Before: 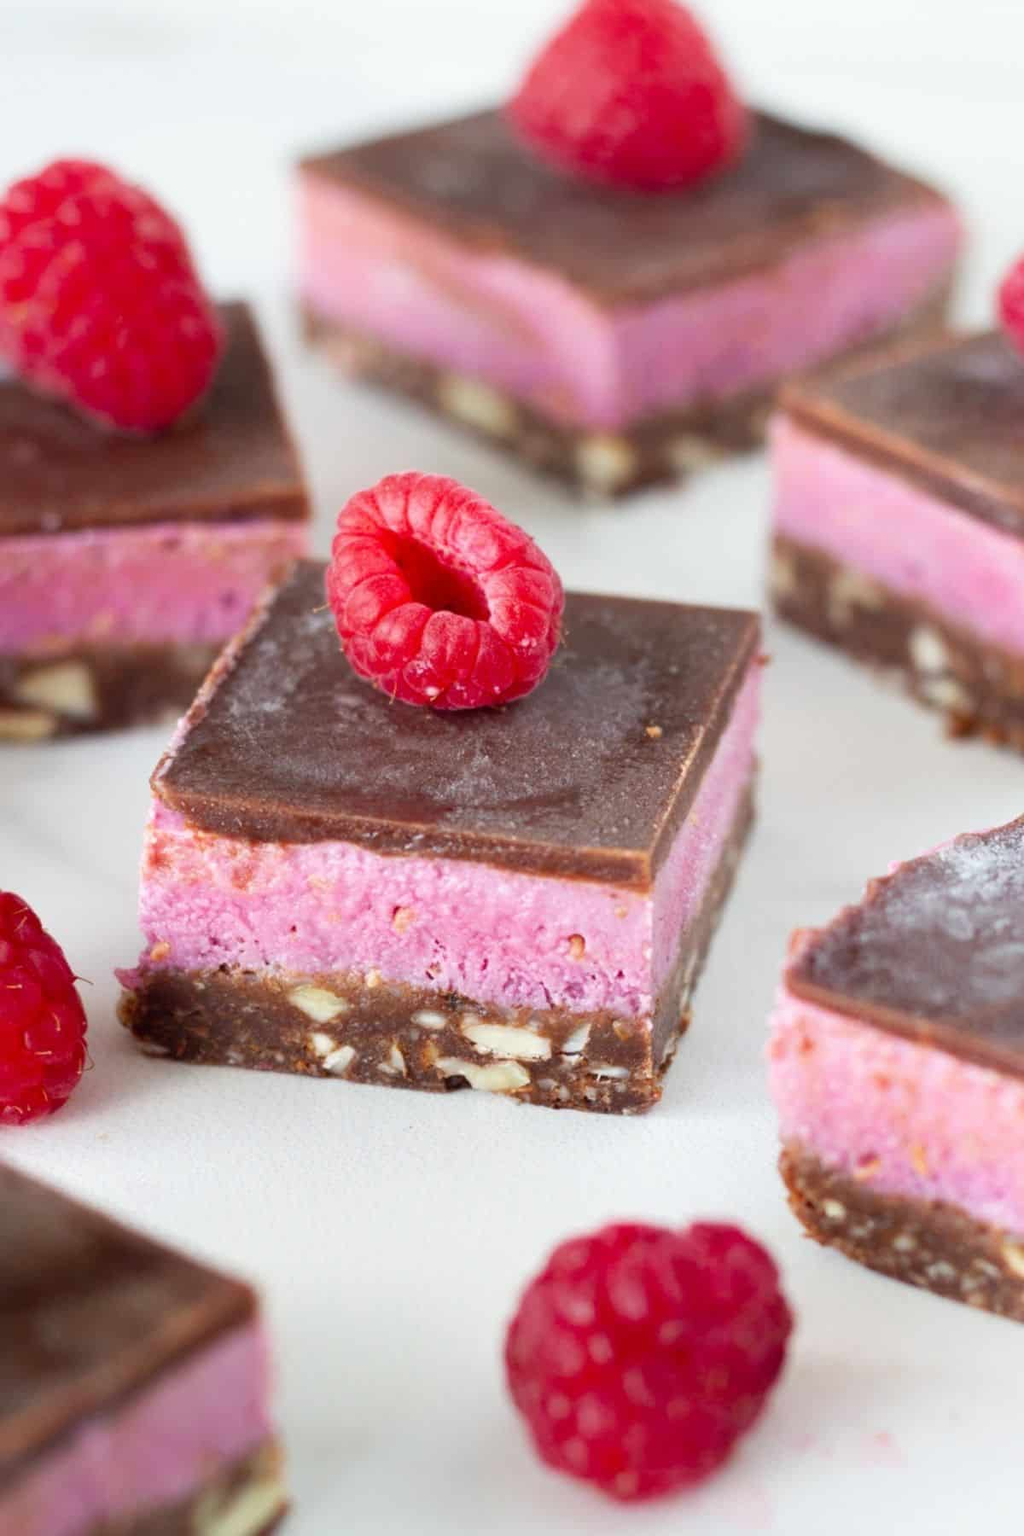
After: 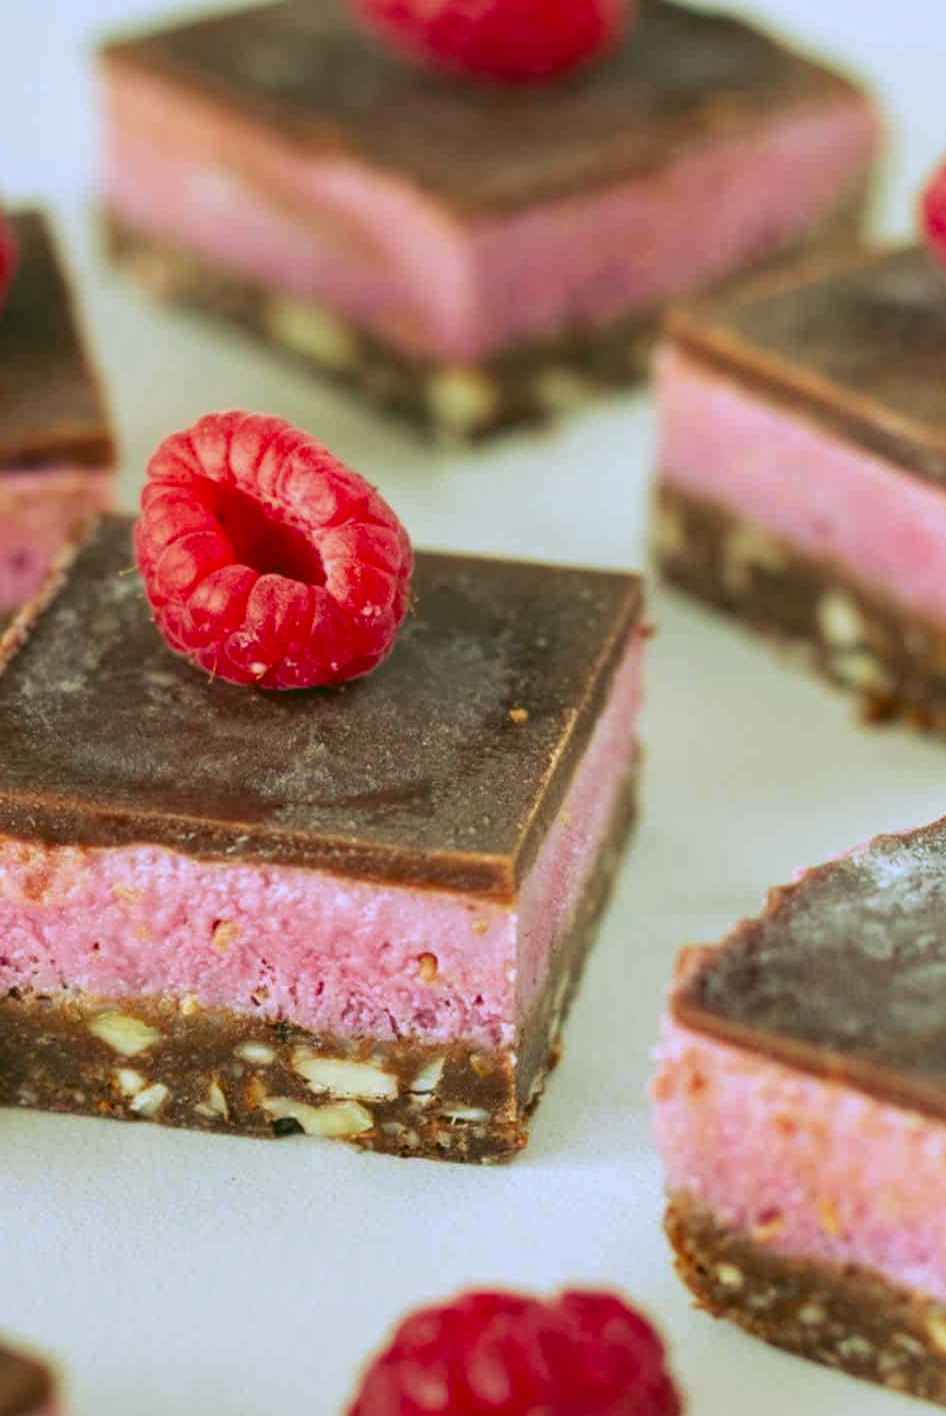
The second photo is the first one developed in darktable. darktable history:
crop and rotate: left 20.74%, top 7.912%, right 0.375%, bottom 13.378%
contrast brightness saturation: contrast 0.04, saturation 0.16
exposure: compensate highlight preservation false
rgb curve: curves: ch0 [(0.123, 0.061) (0.995, 0.887)]; ch1 [(0.06, 0.116) (1, 0.906)]; ch2 [(0, 0) (0.824, 0.69) (1, 1)], mode RGB, independent channels, compensate middle gray true
local contrast: on, module defaults
sharpen: radius 2.883, amount 0.868, threshold 47.523
